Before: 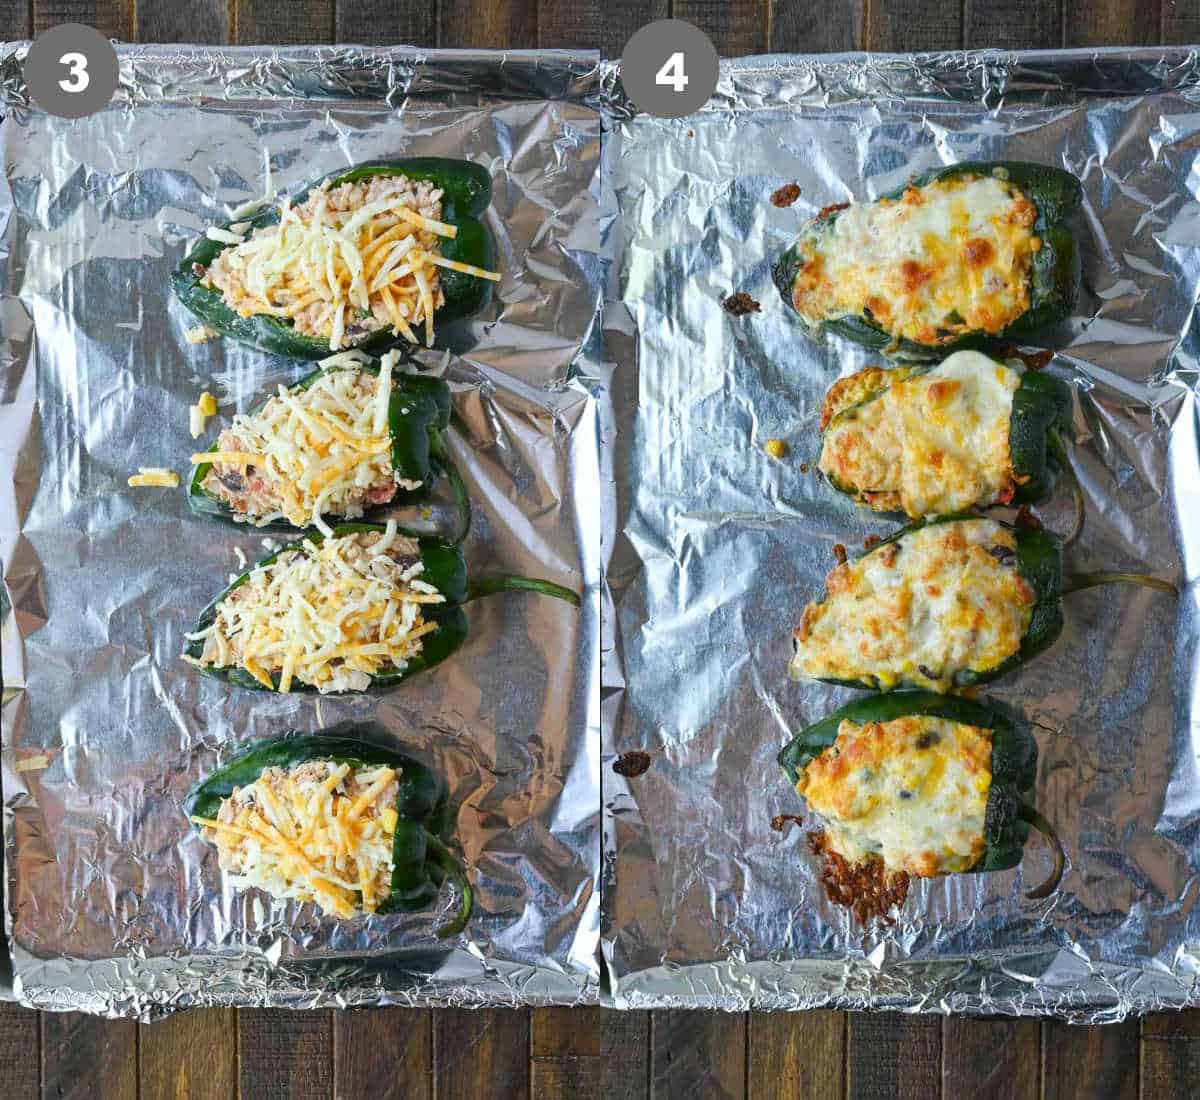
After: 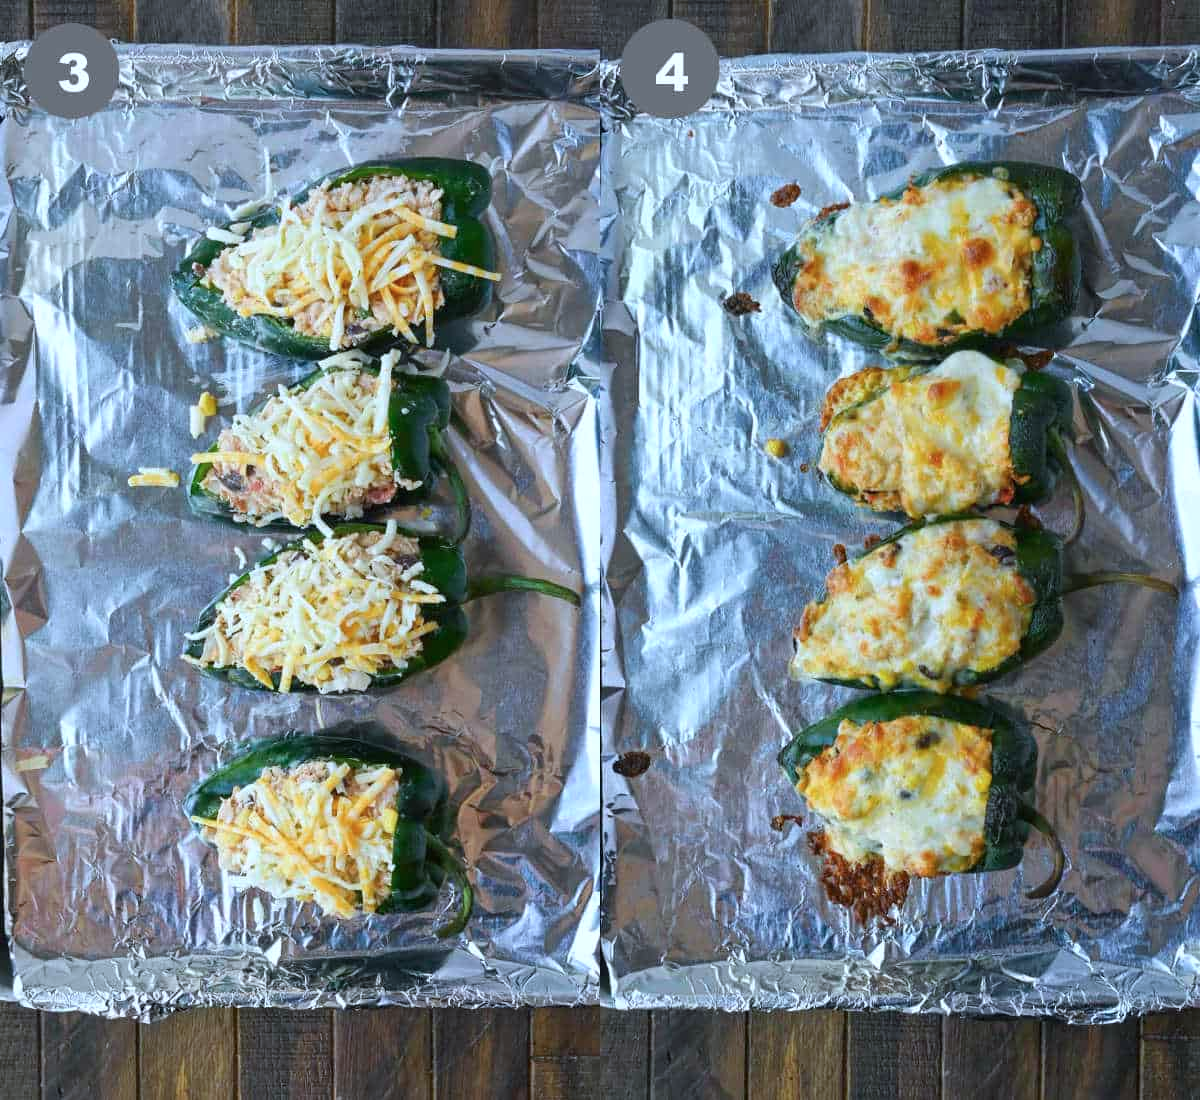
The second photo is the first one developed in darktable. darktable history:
color calibration: x 0.37, y 0.382, temperature 4302.14 K
